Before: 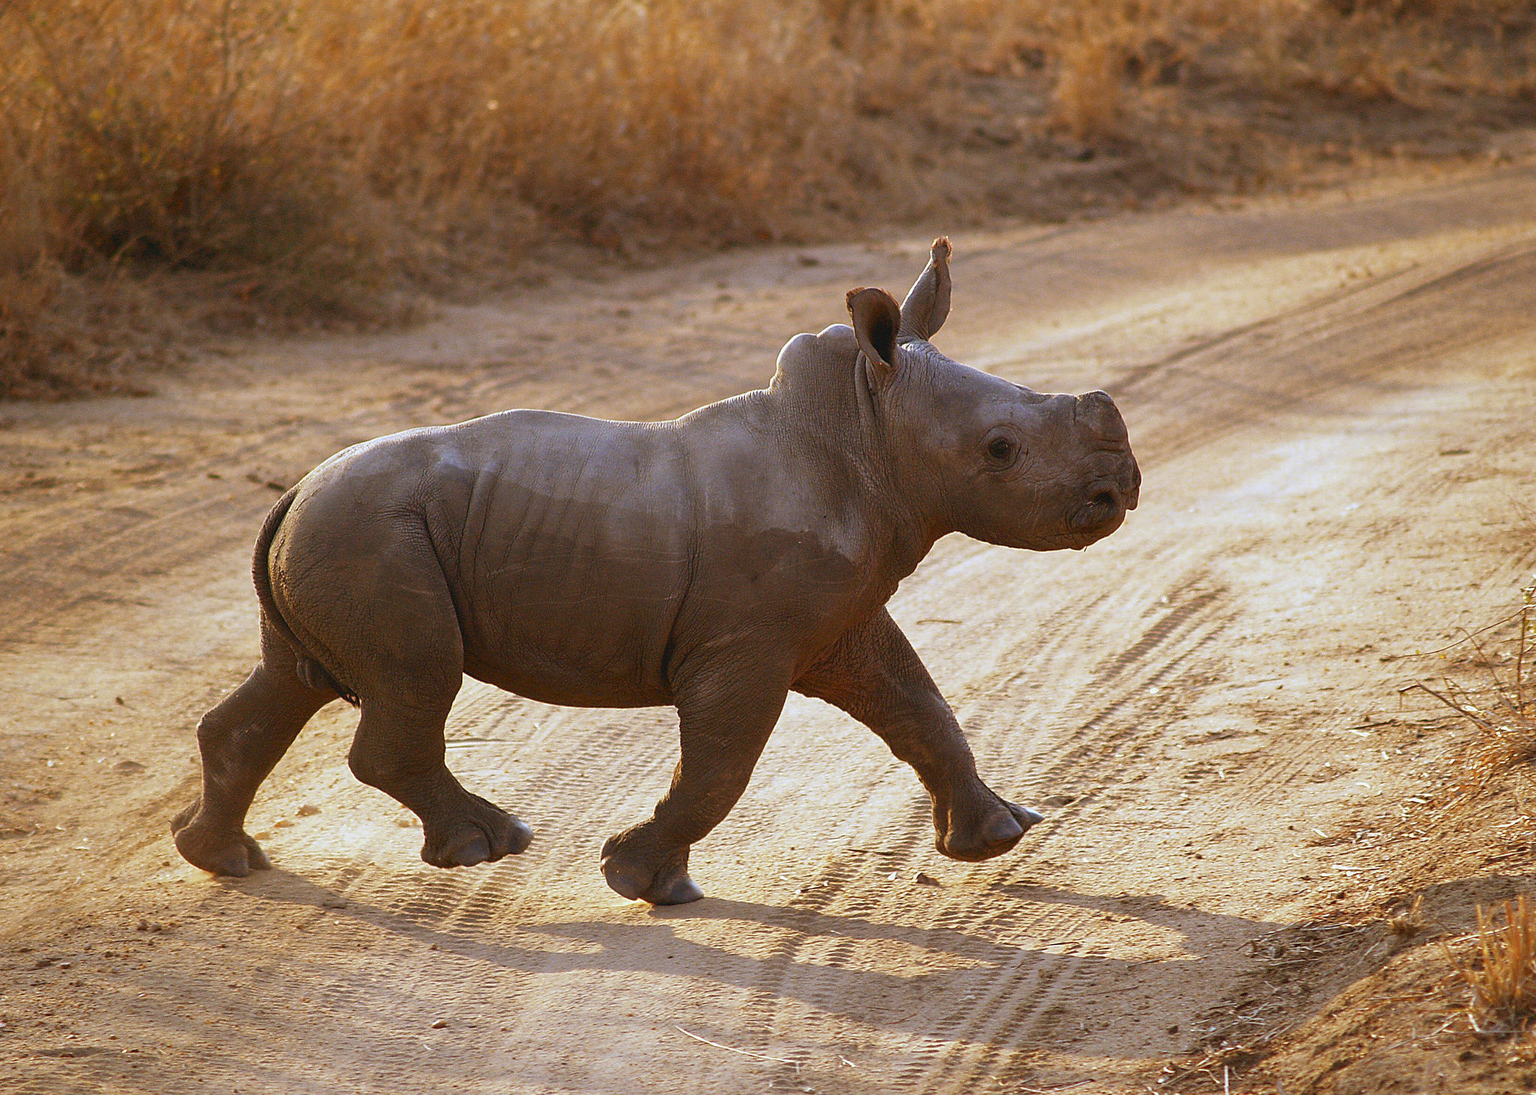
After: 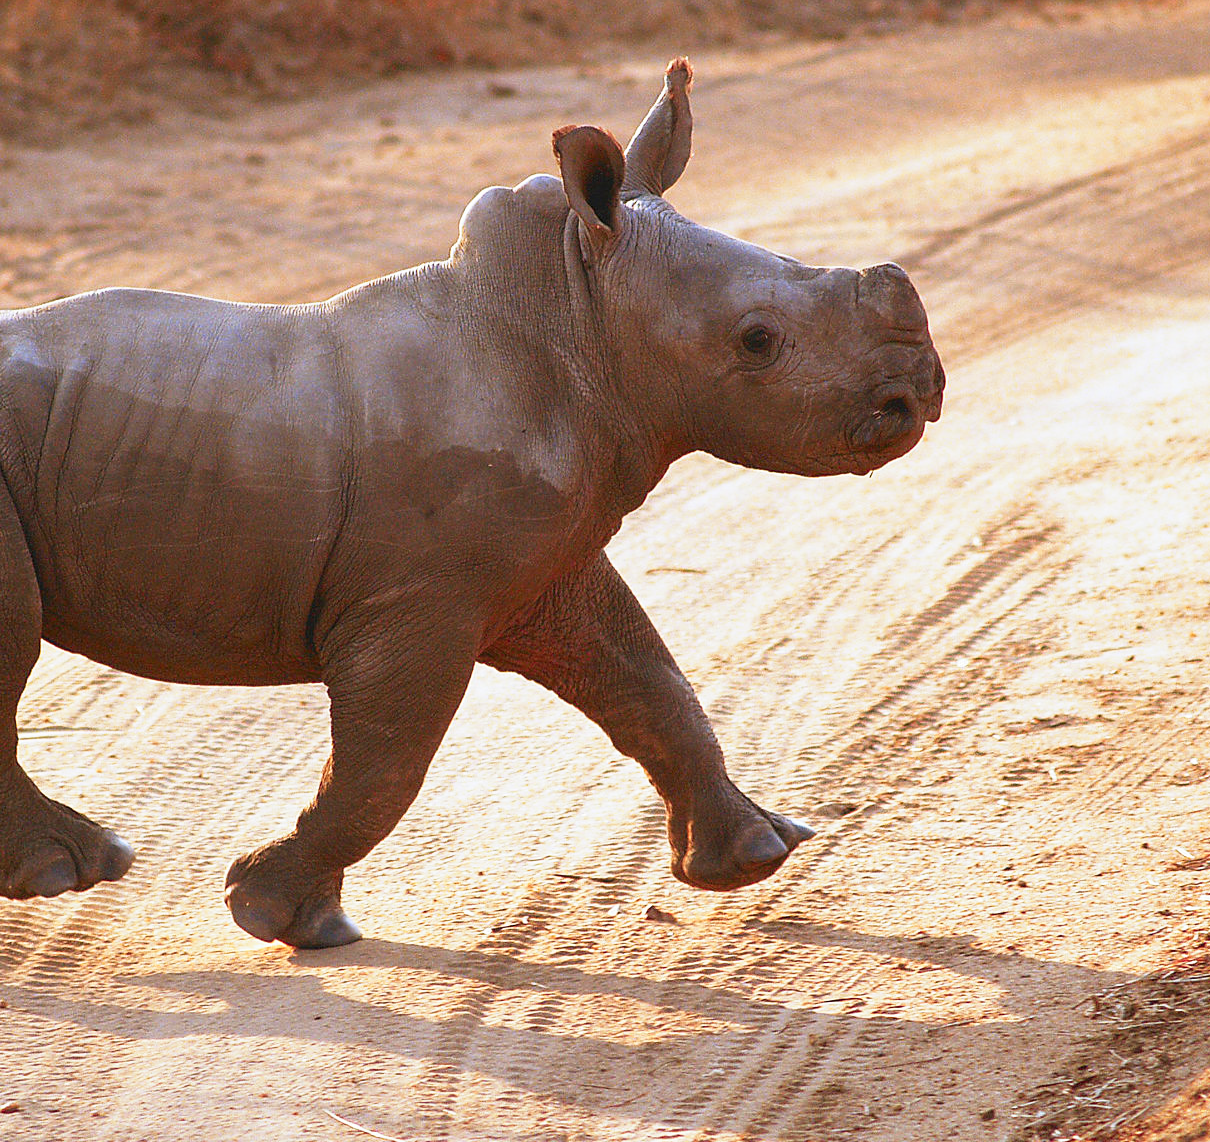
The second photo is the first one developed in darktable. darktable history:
color zones: curves: ch1 [(0.263, 0.53) (0.376, 0.287) (0.487, 0.512) (0.748, 0.547) (1, 0.513)]; ch2 [(0.262, 0.45) (0.751, 0.477)]
crop and rotate: left 28.164%, top 17.686%, right 12.716%, bottom 4.055%
base curve: curves: ch0 [(0, 0) (0.579, 0.807) (1, 1)], preserve colors none
